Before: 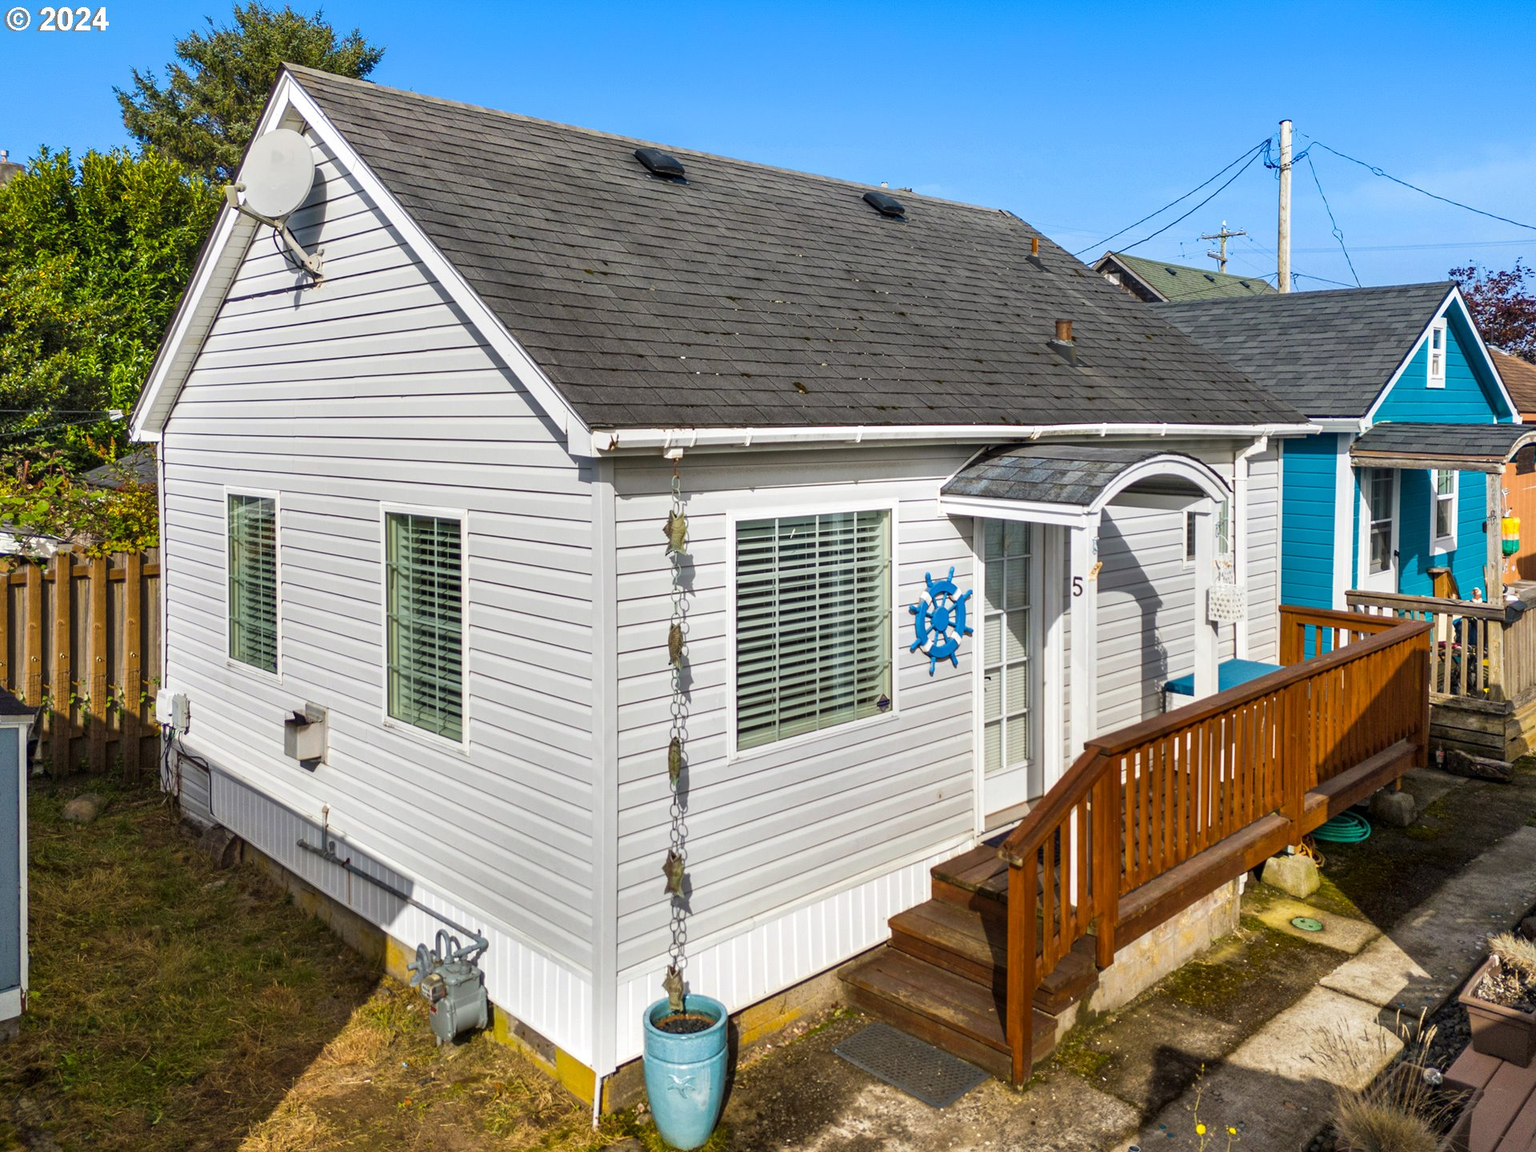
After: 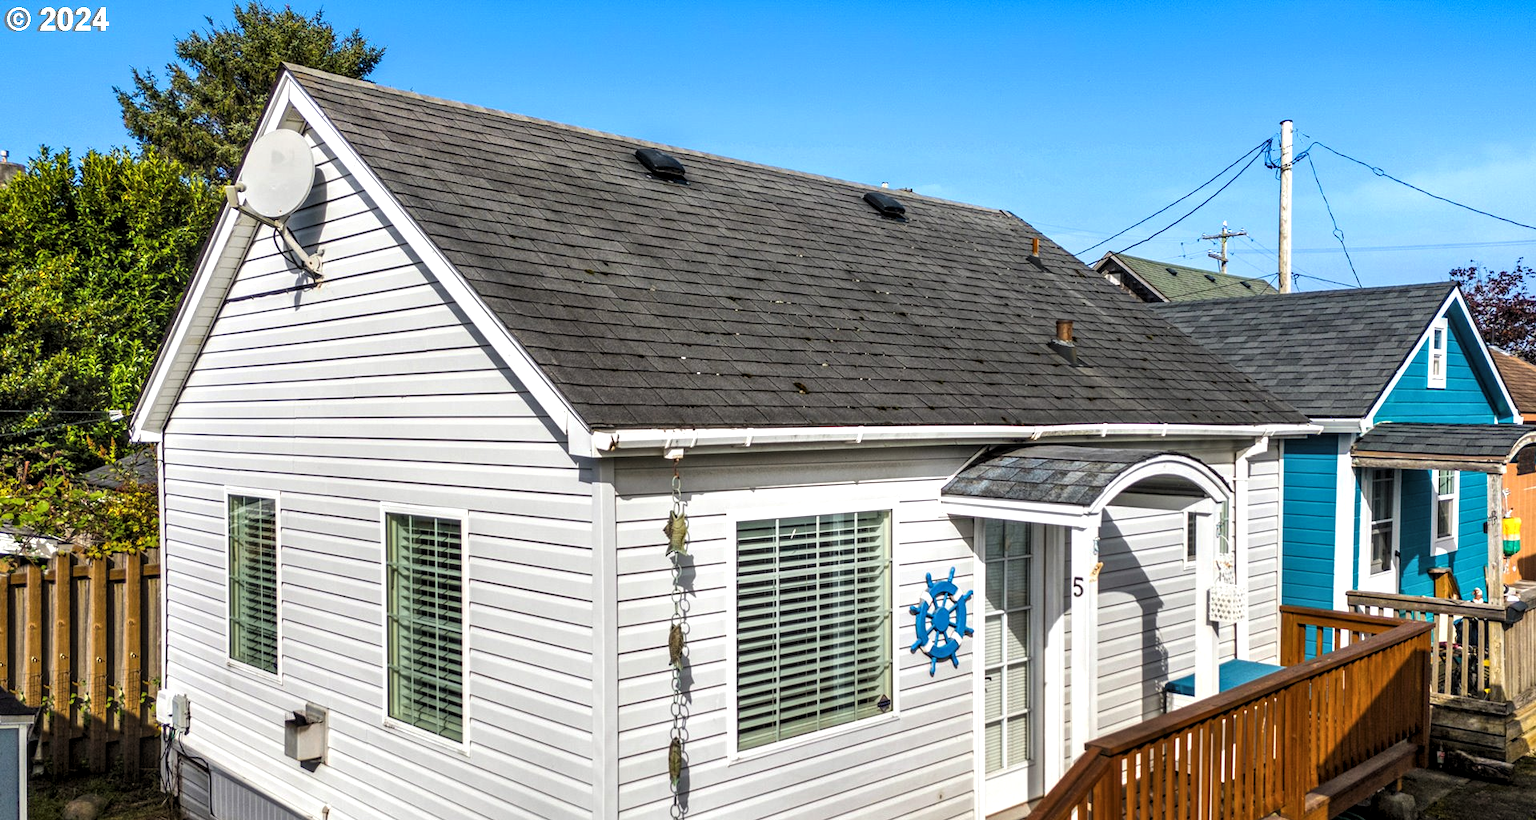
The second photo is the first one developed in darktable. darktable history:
crop: right 0%, bottom 28.568%
local contrast: on, module defaults
levels: levels [0.052, 0.496, 0.908]
